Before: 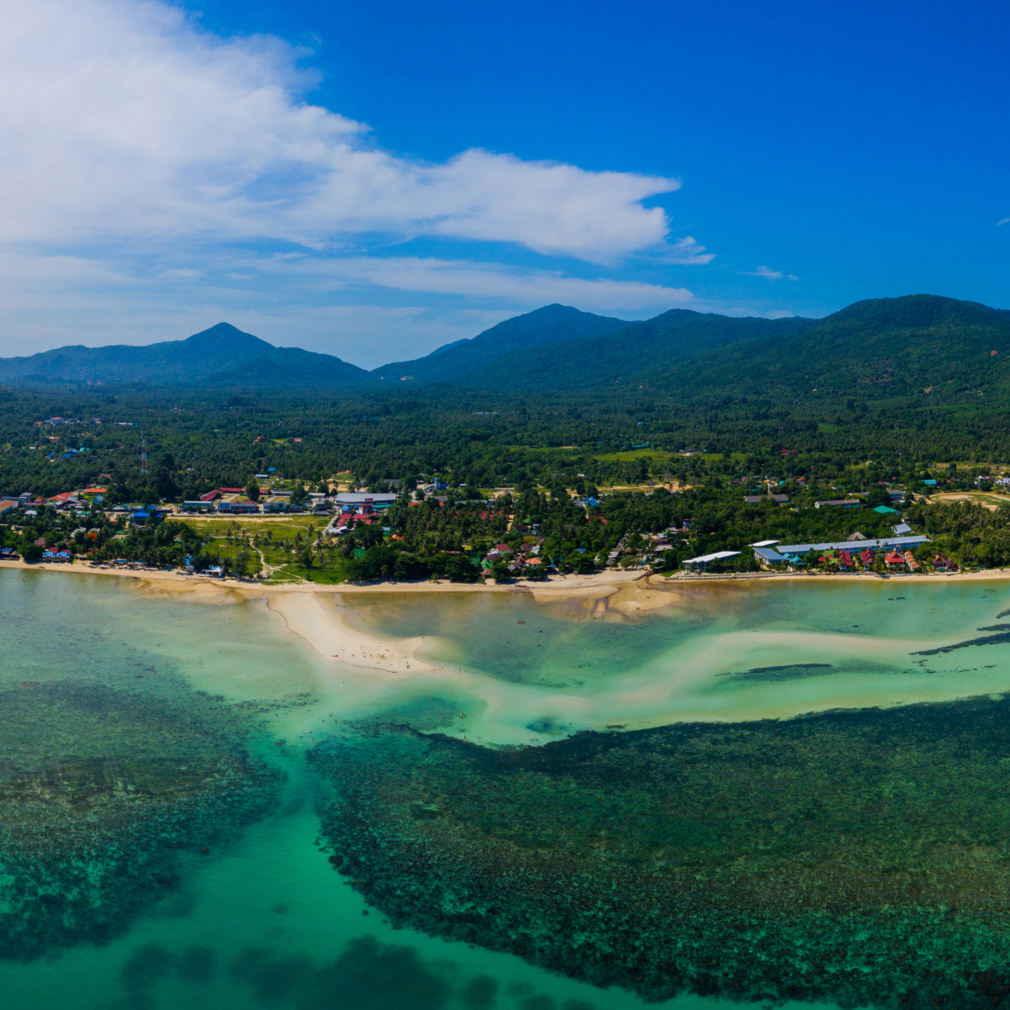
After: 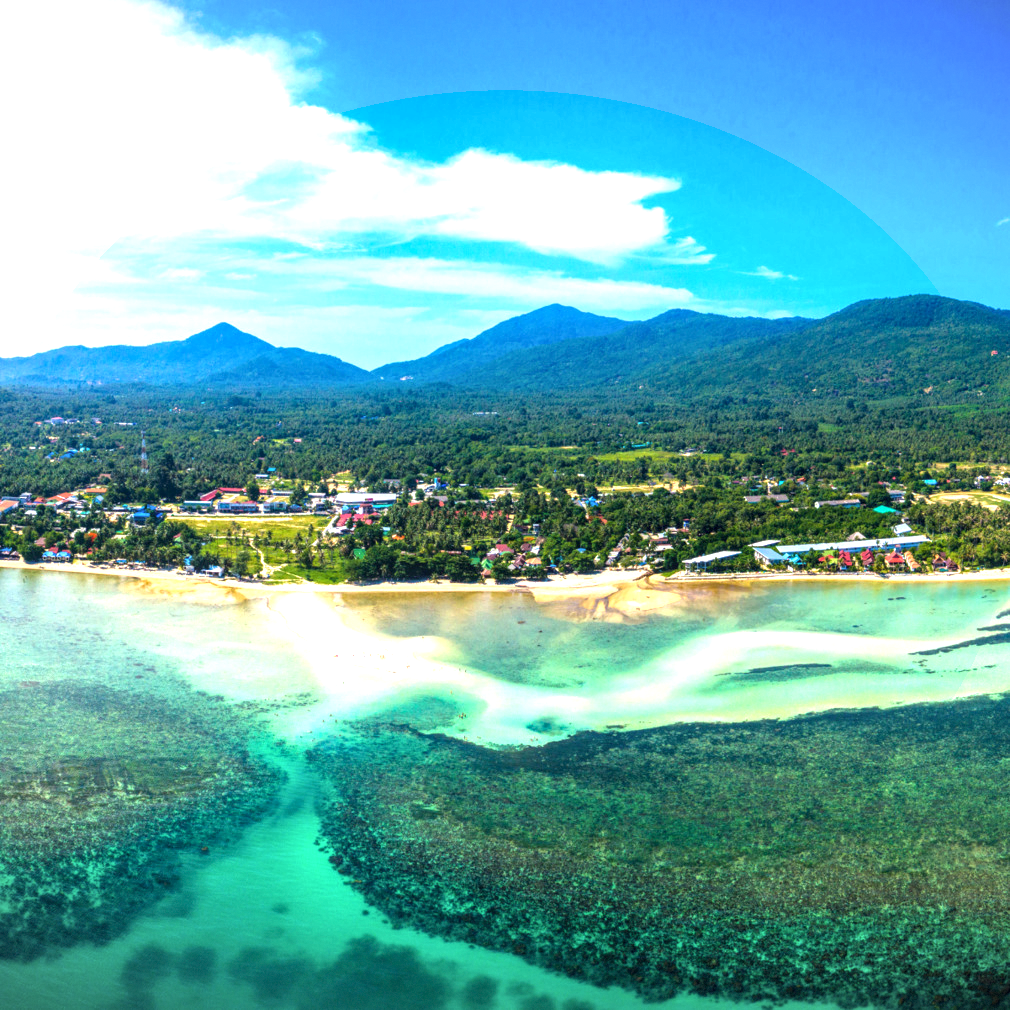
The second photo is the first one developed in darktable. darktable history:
exposure: black level correction 0, exposure 1.741 EV, compensate exposure bias true, compensate highlight preservation false
local contrast: detail 130%
vignetting: fall-off start 100%, fall-off radius 71%, brightness -0.434, saturation -0.2, width/height ratio 1.178, dithering 8-bit output, unbound false
